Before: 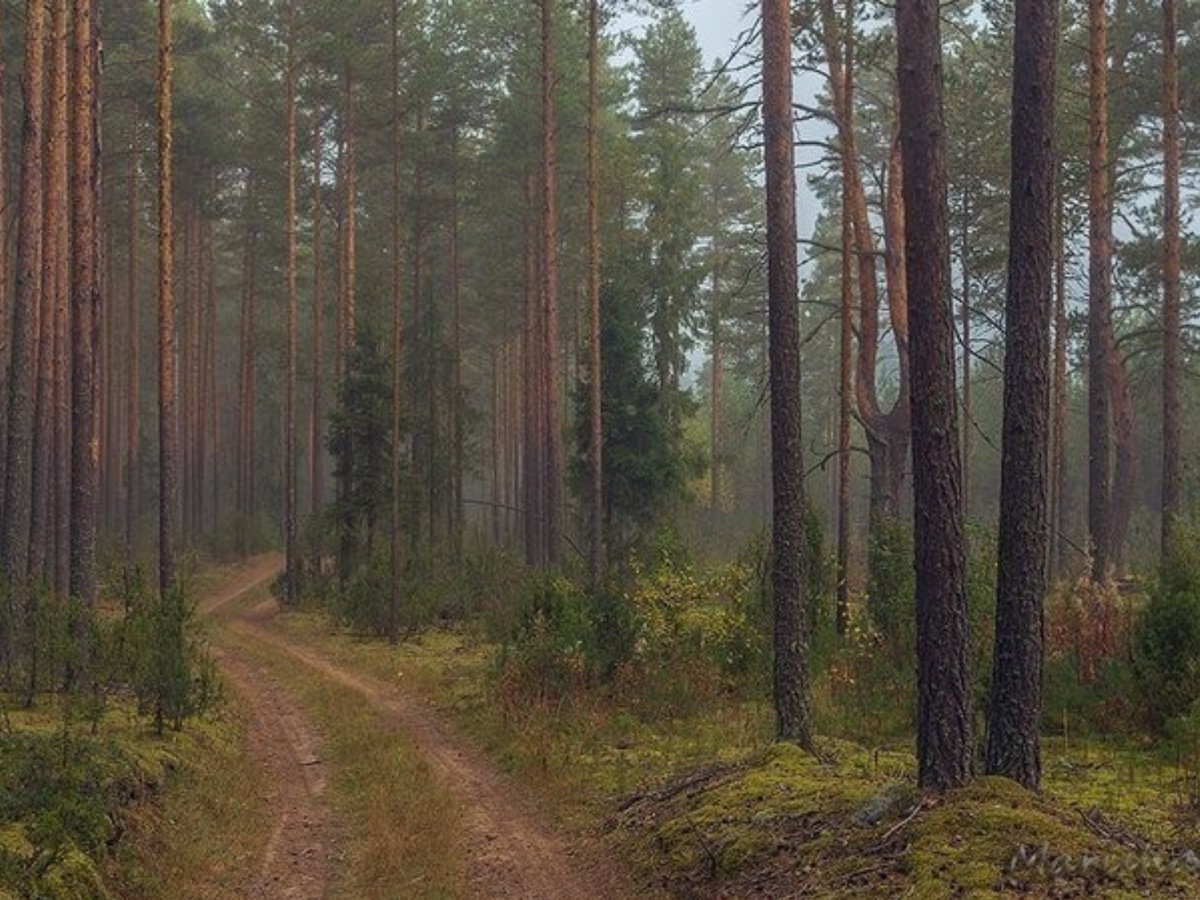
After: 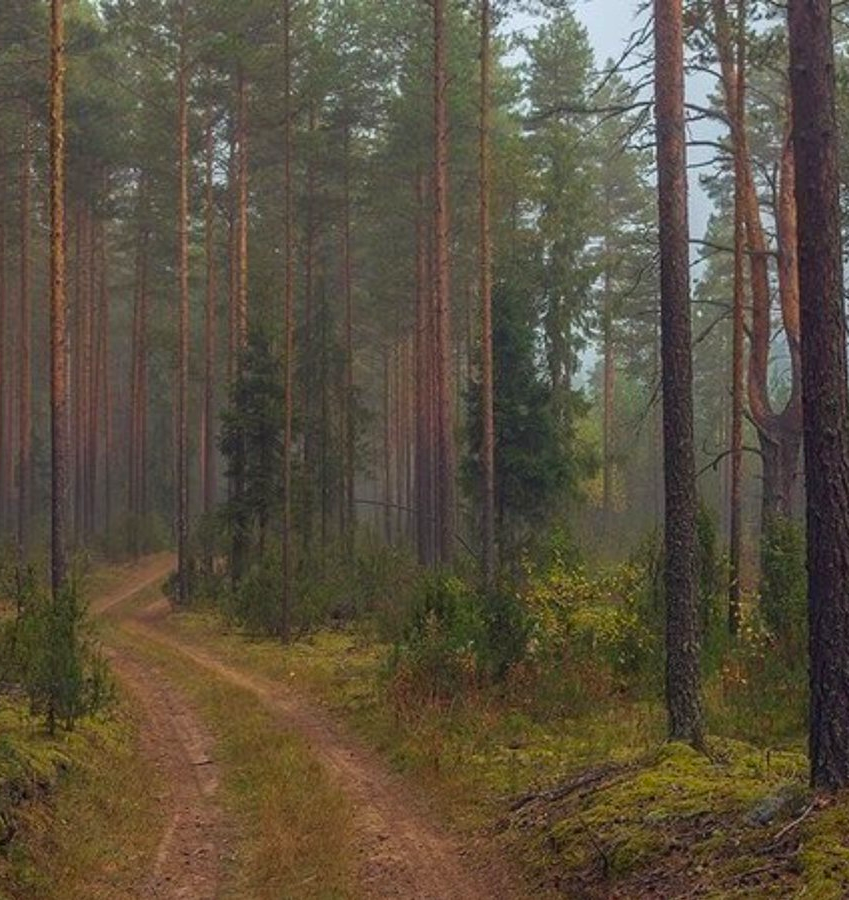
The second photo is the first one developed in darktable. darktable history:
contrast brightness saturation: saturation 0.18
crop and rotate: left 9.061%, right 20.142%
